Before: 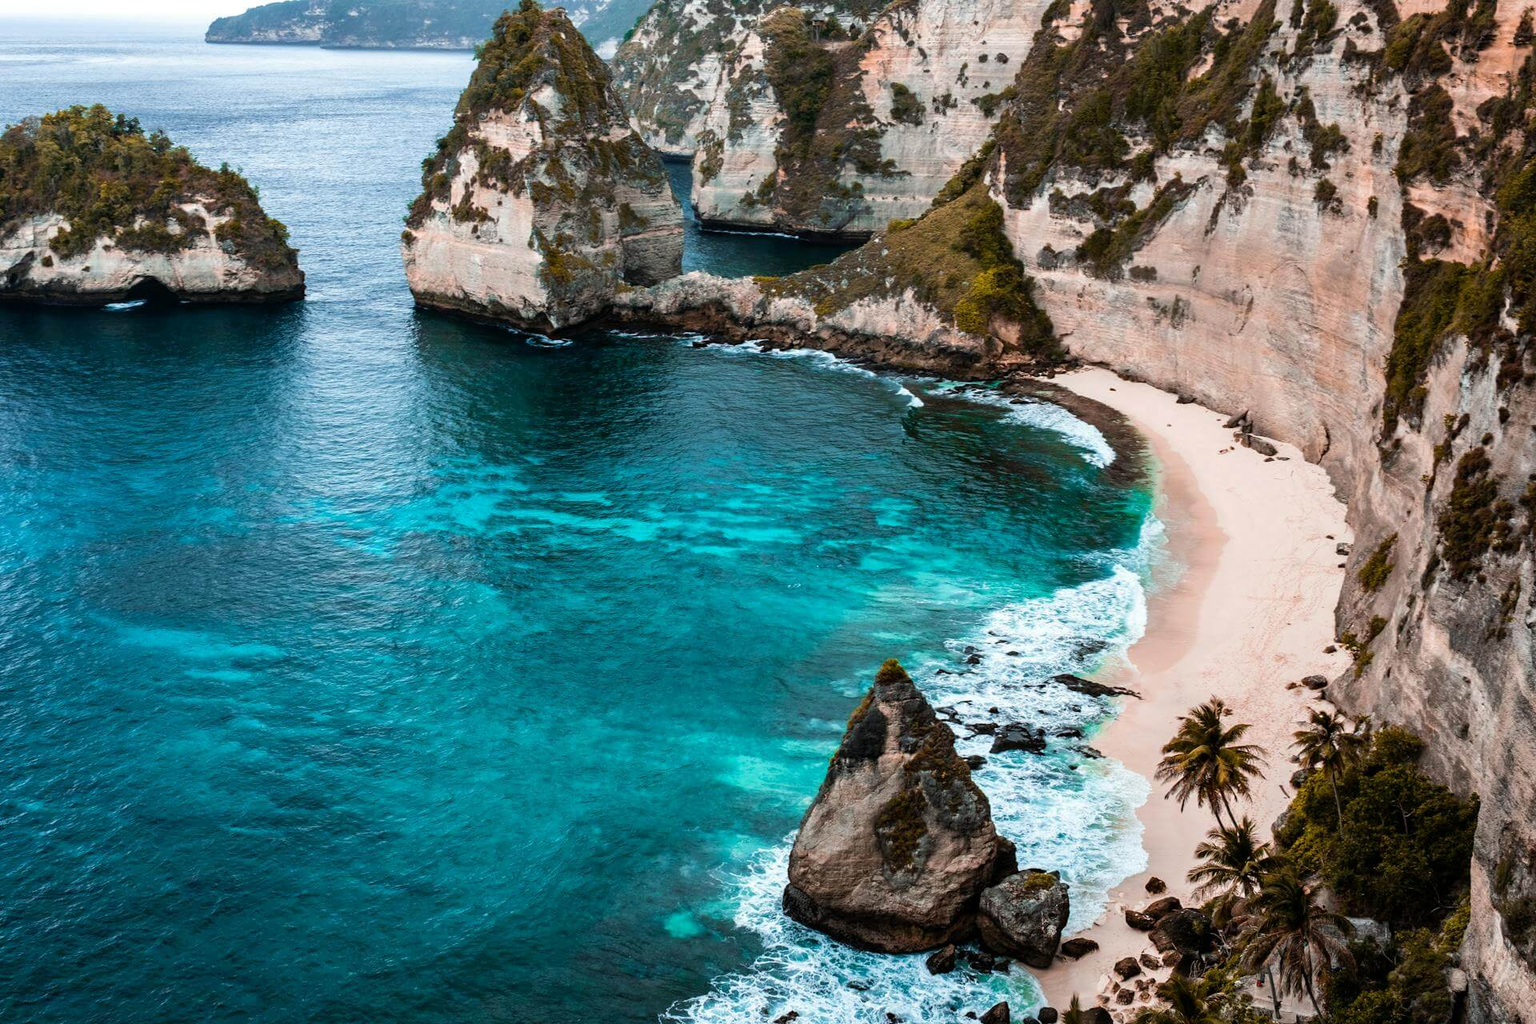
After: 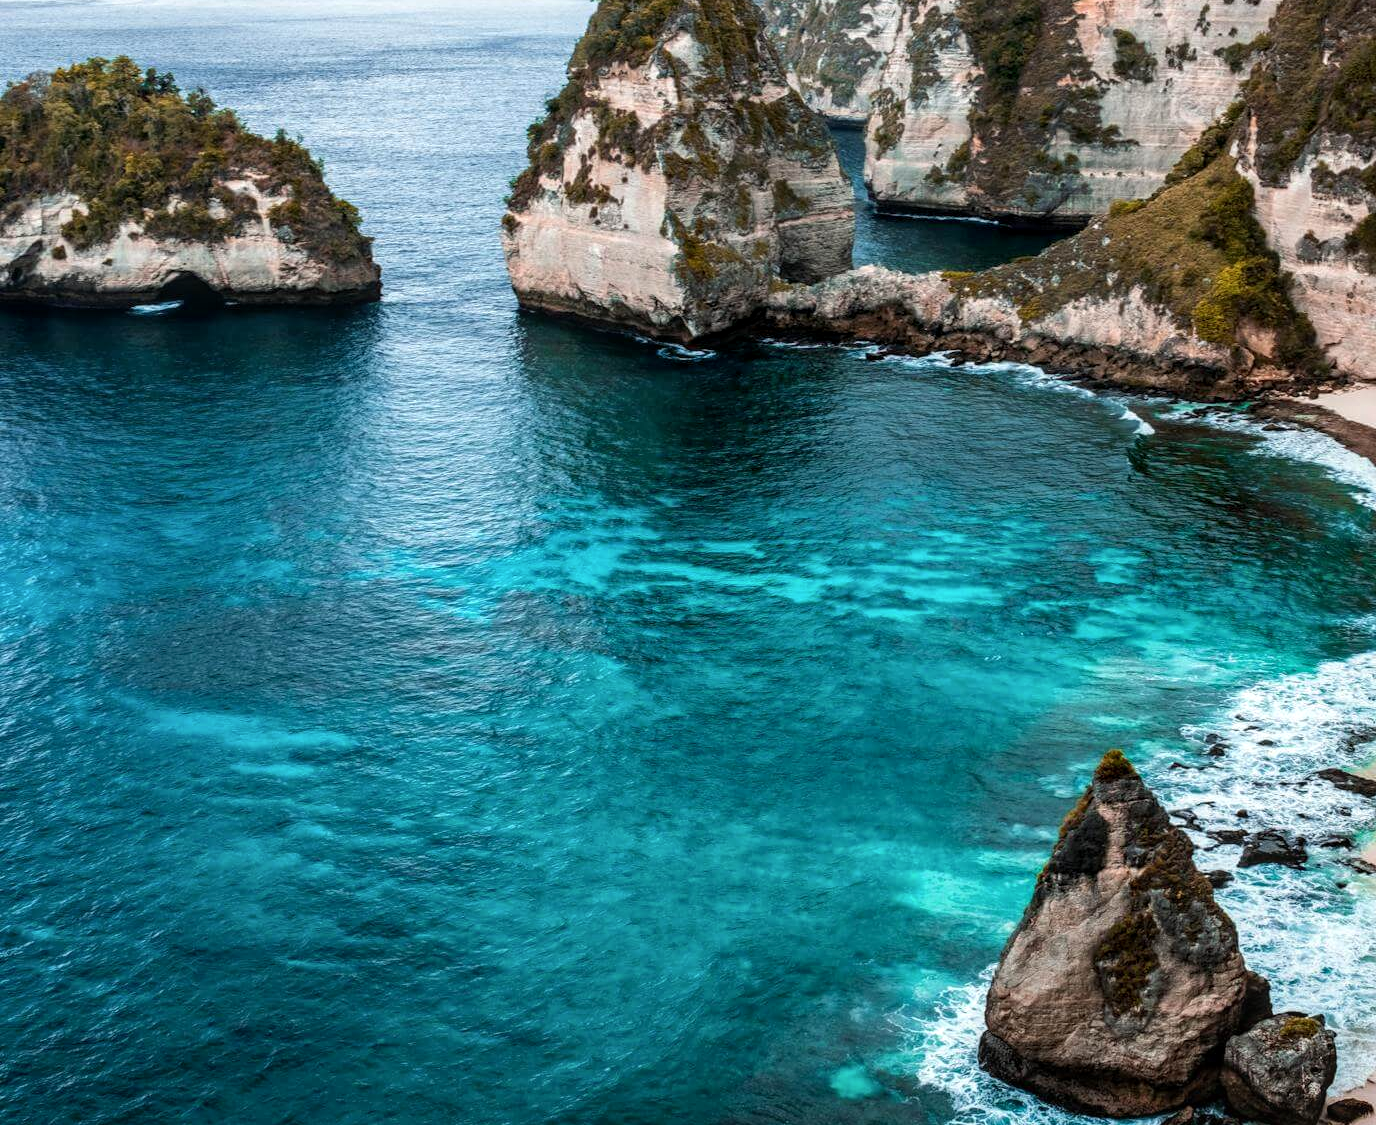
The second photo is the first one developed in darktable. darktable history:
crop: top 5.803%, right 27.864%, bottom 5.804%
local contrast: on, module defaults
rotate and perspective: automatic cropping off
